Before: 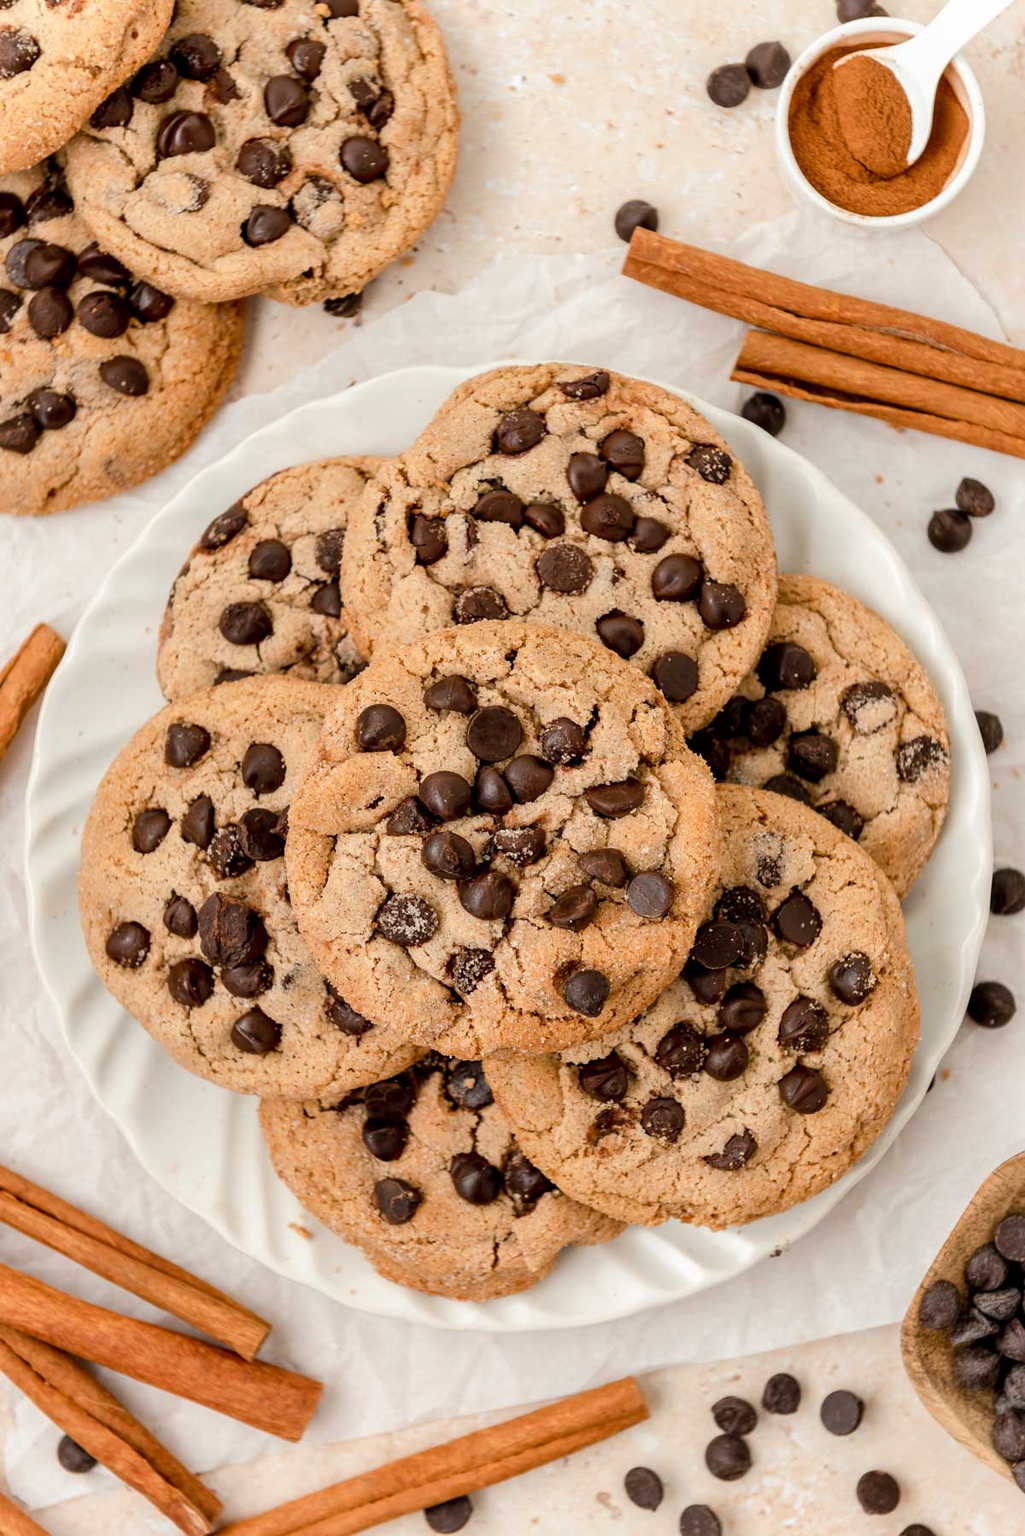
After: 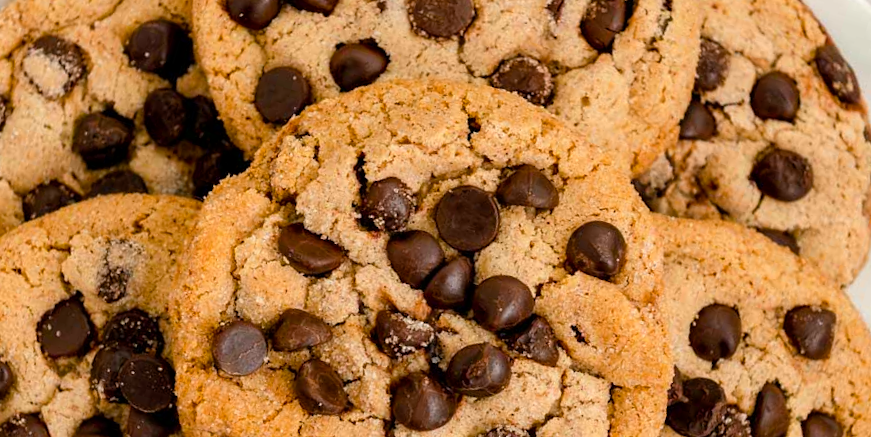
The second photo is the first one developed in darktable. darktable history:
color balance rgb: perceptual saturation grading › global saturation 20%, global vibrance 20%
crop and rotate: angle 16.12°, top 30.835%, bottom 35.653%
